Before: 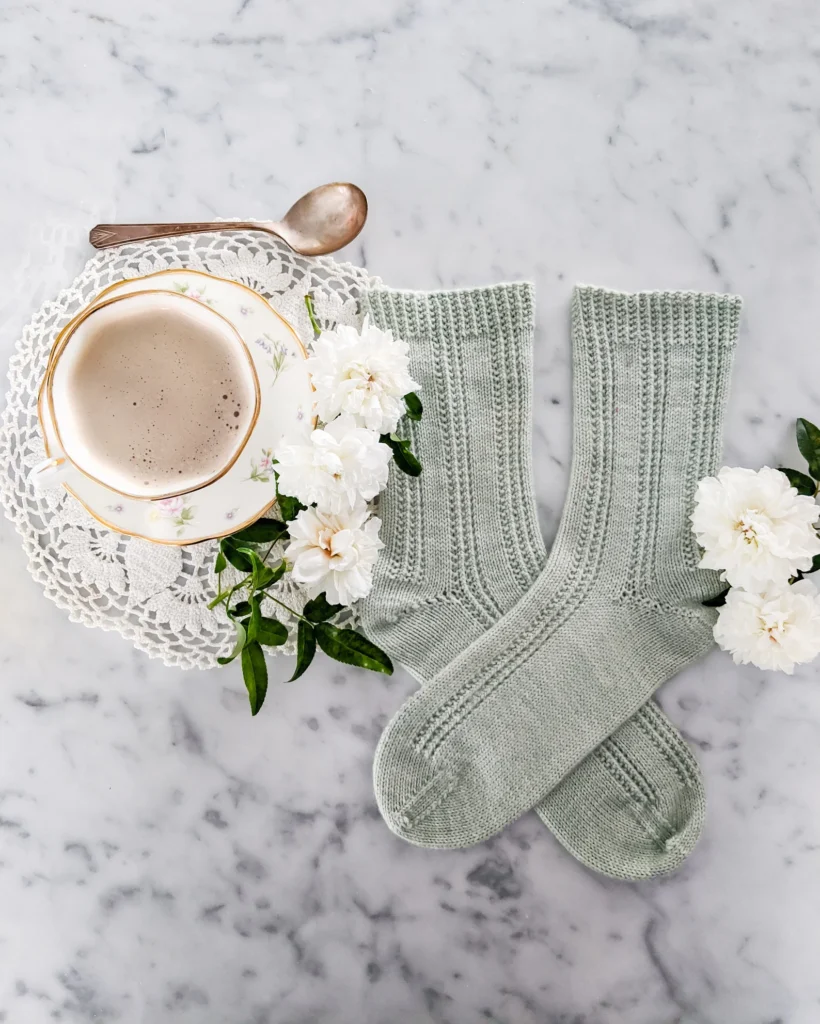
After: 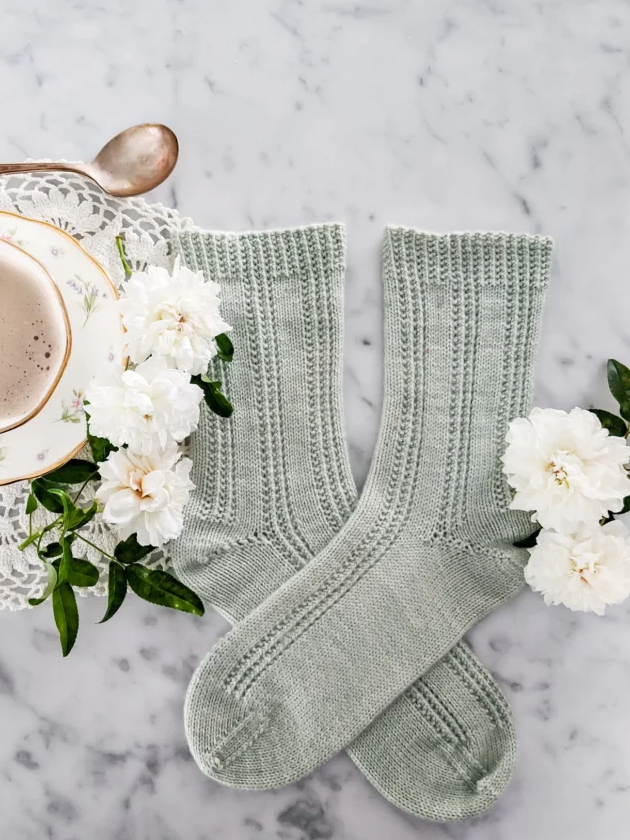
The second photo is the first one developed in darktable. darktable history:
crop: left 23.095%, top 5.827%, bottom 11.854%
tone equalizer: on, module defaults
